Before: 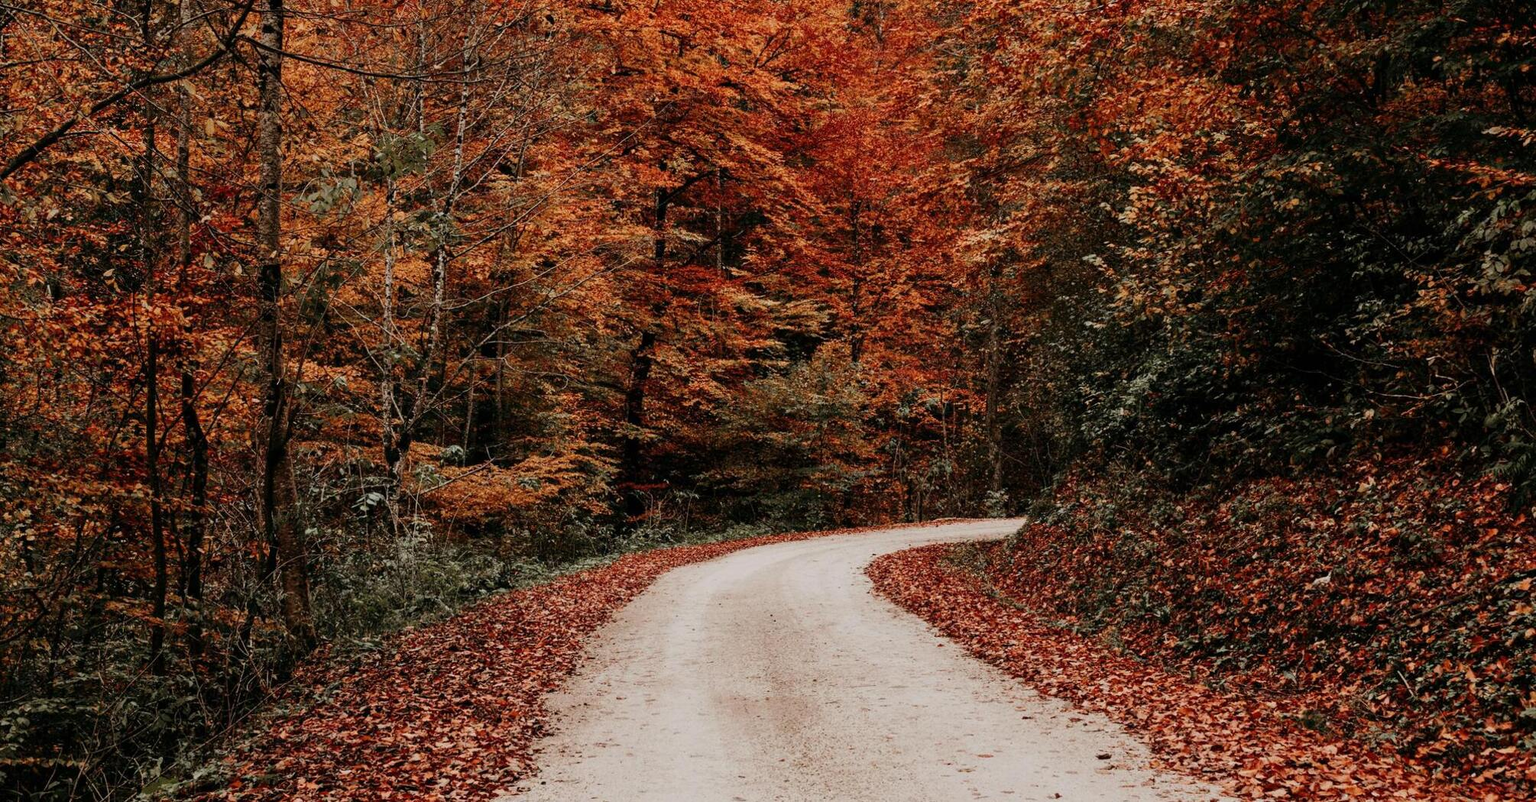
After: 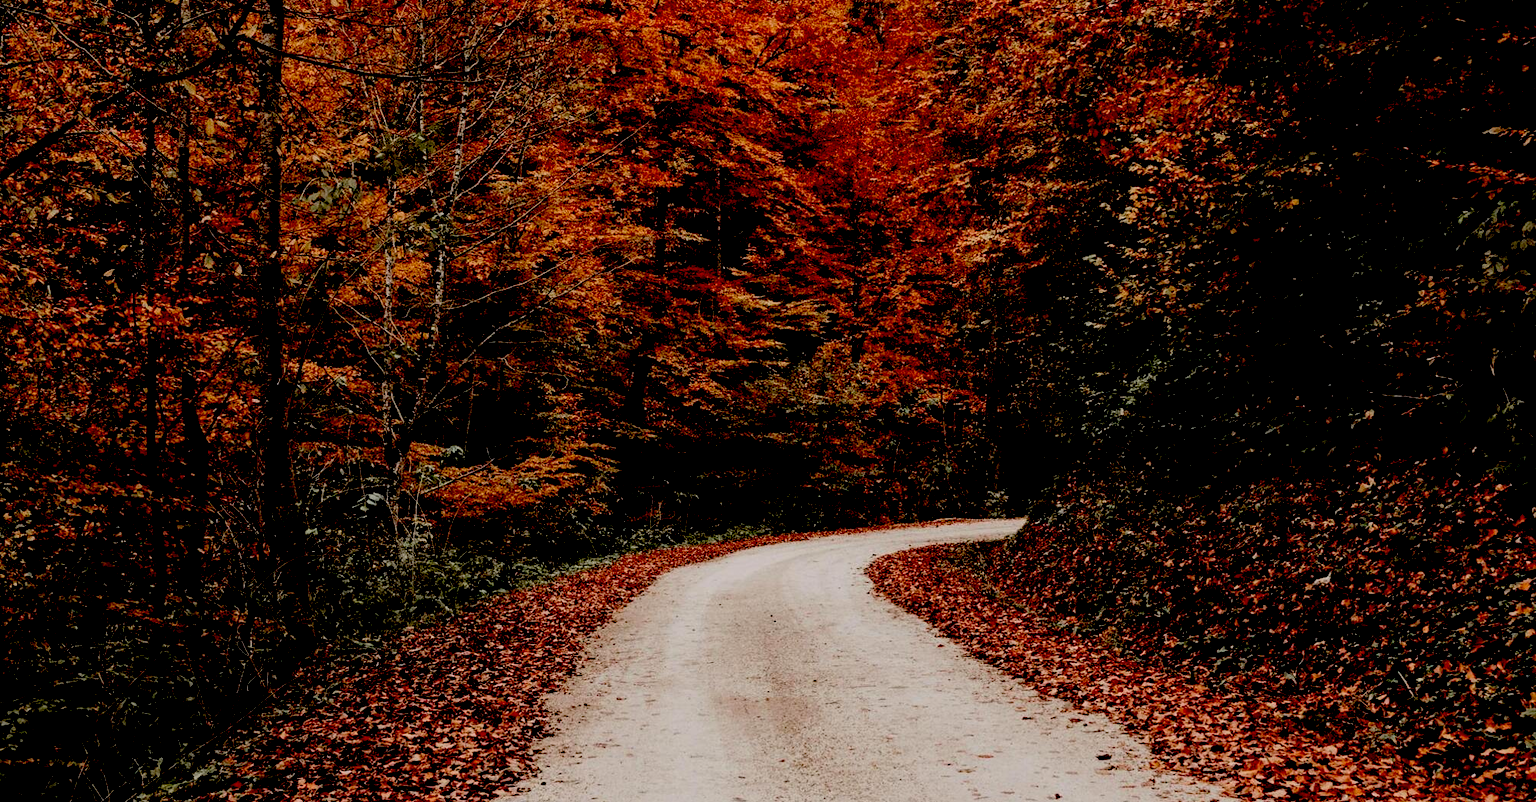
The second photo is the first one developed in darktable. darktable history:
exposure: black level correction 0.056, exposure -0.039 EV, compensate highlight preservation false
